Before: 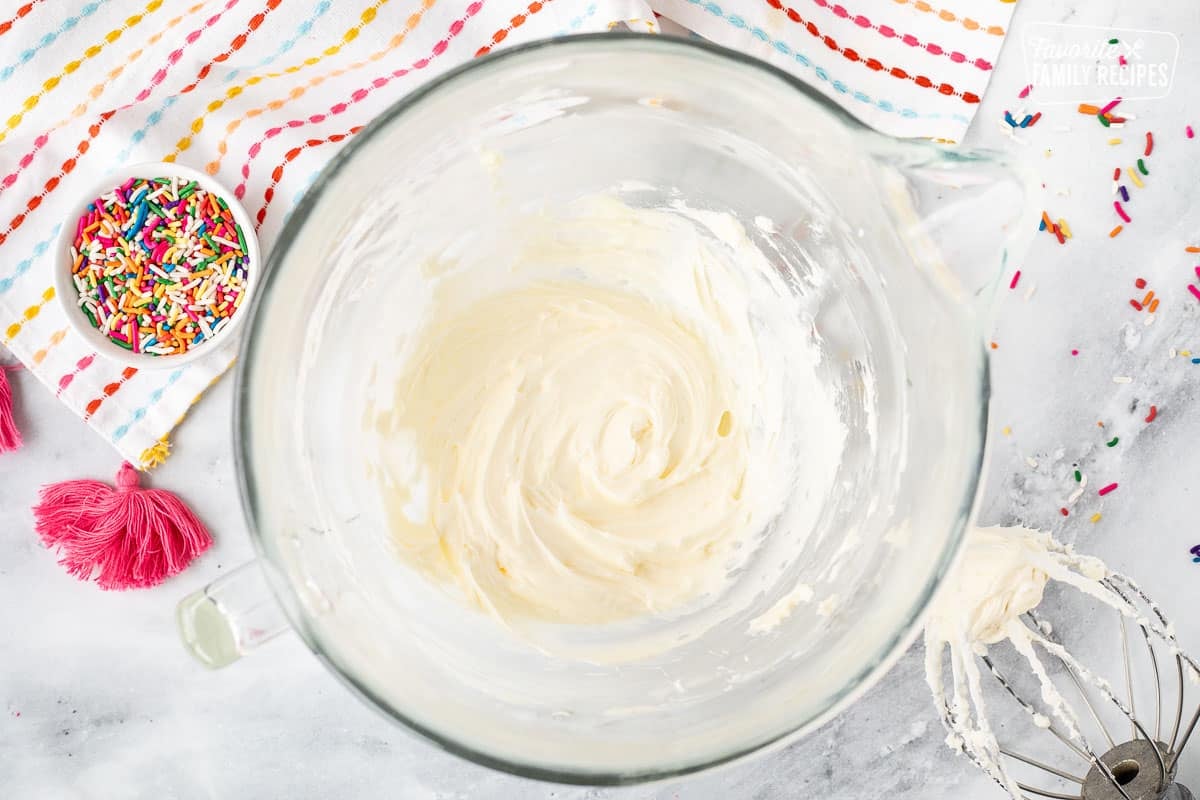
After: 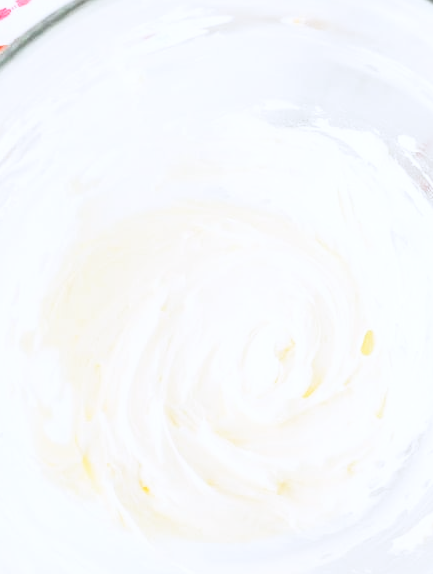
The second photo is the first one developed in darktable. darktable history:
base curve: curves: ch0 [(0, 0) (0.028, 0.03) (0.121, 0.232) (0.46, 0.748) (0.859, 0.968) (1, 1)], preserve colors none
color correction: highlights a* -0.143, highlights b* -5.66, shadows a* -0.129, shadows b* -0.077
crop and rotate: left 29.825%, top 10.232%, right 34.019%, bottom 17.987%
